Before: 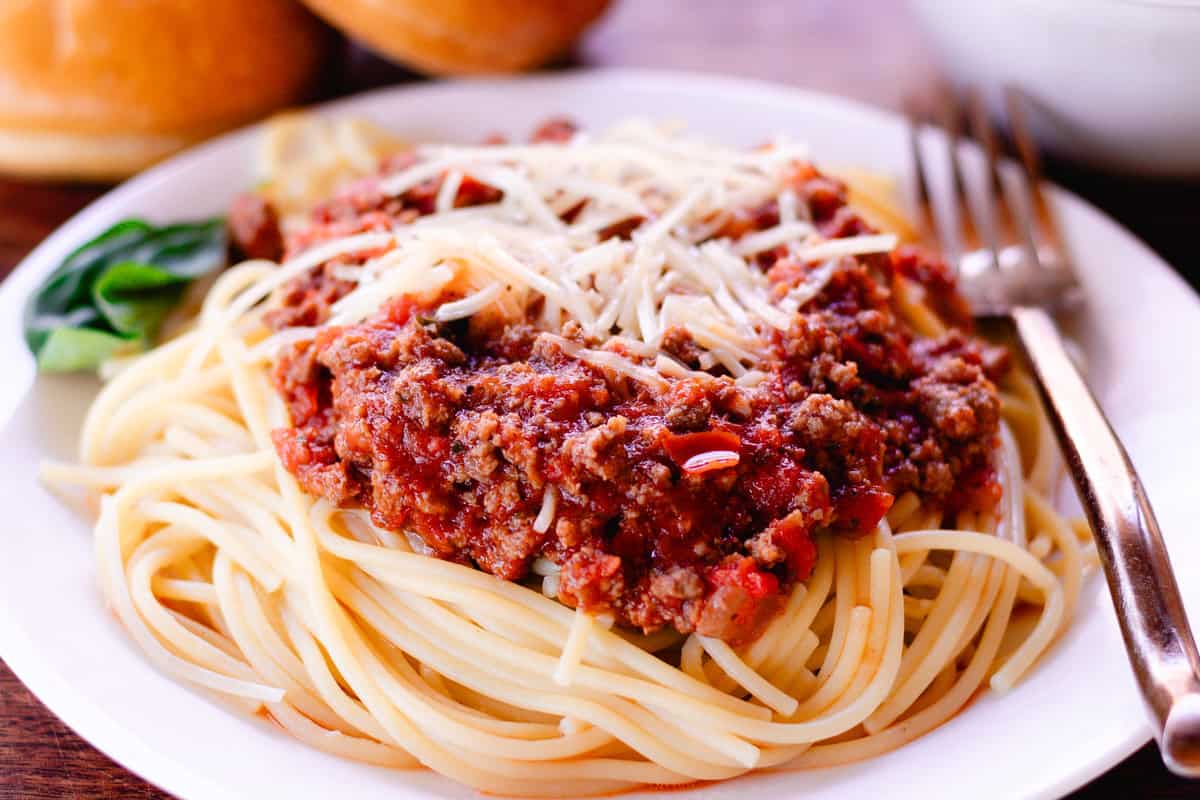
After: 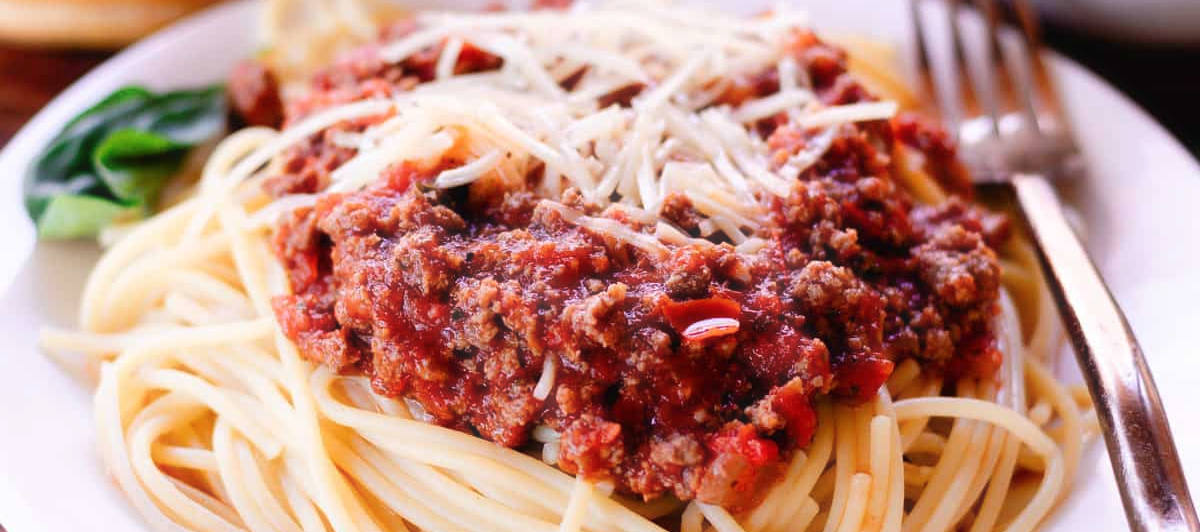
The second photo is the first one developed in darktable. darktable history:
haze removal: strength -0.1, adaptive false
crop: top 16.727%, bottom 16.727%
